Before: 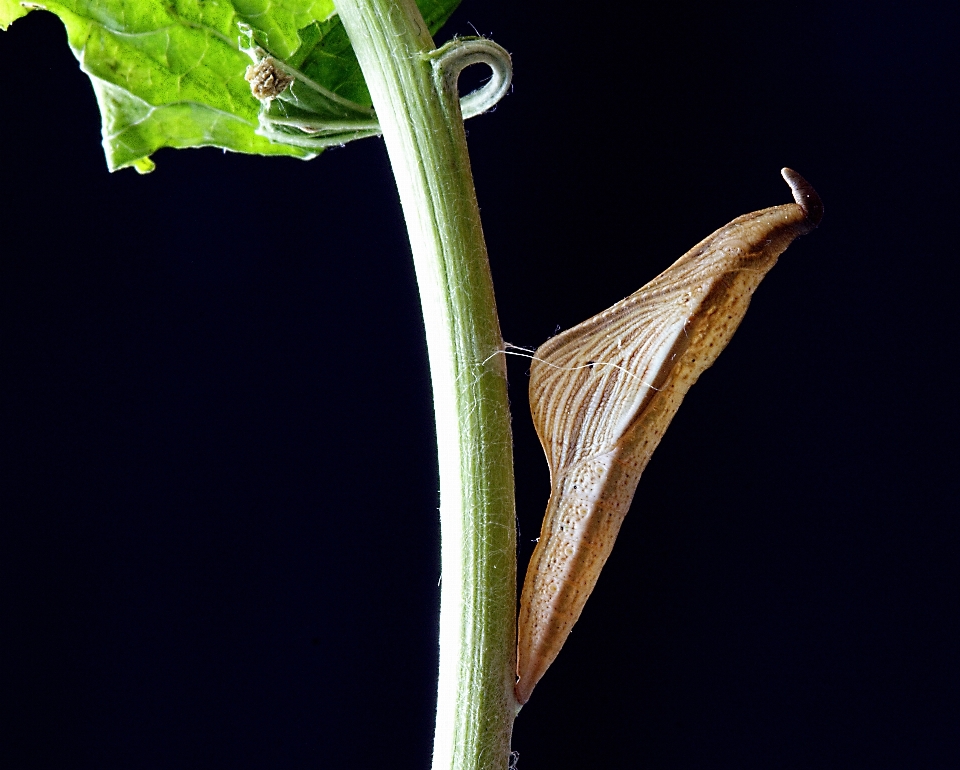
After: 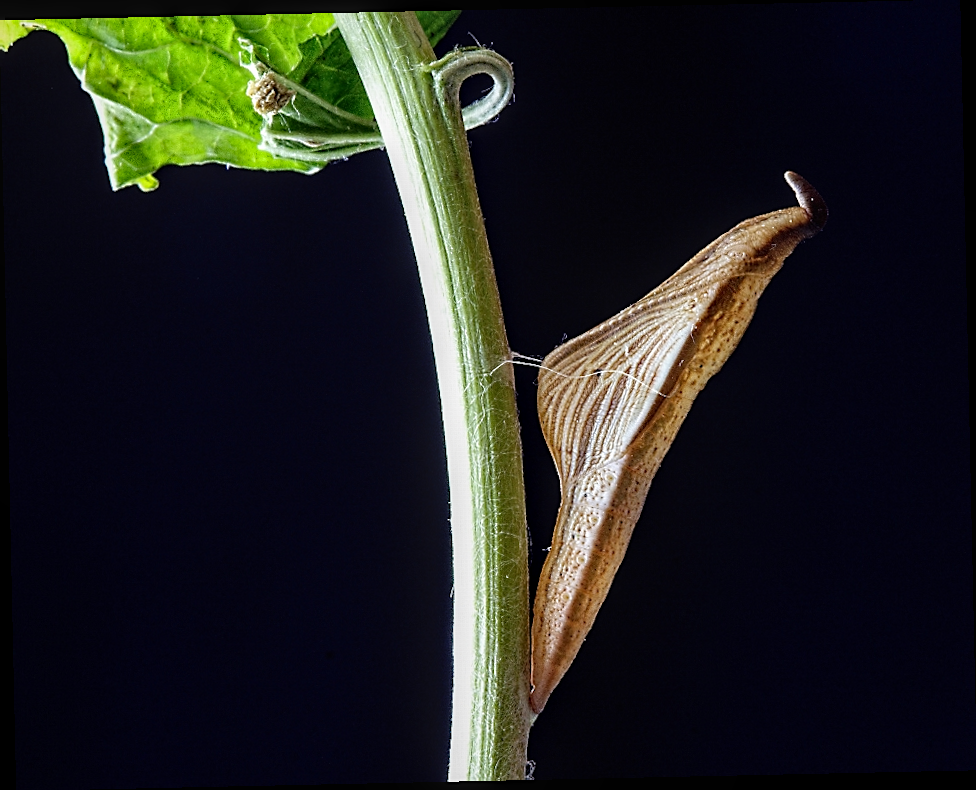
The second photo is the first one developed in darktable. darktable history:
local contrast: detail 130%
sharpen: amount 0.2
rotate and perspective: rotation -1.24°, automatic cropping off
